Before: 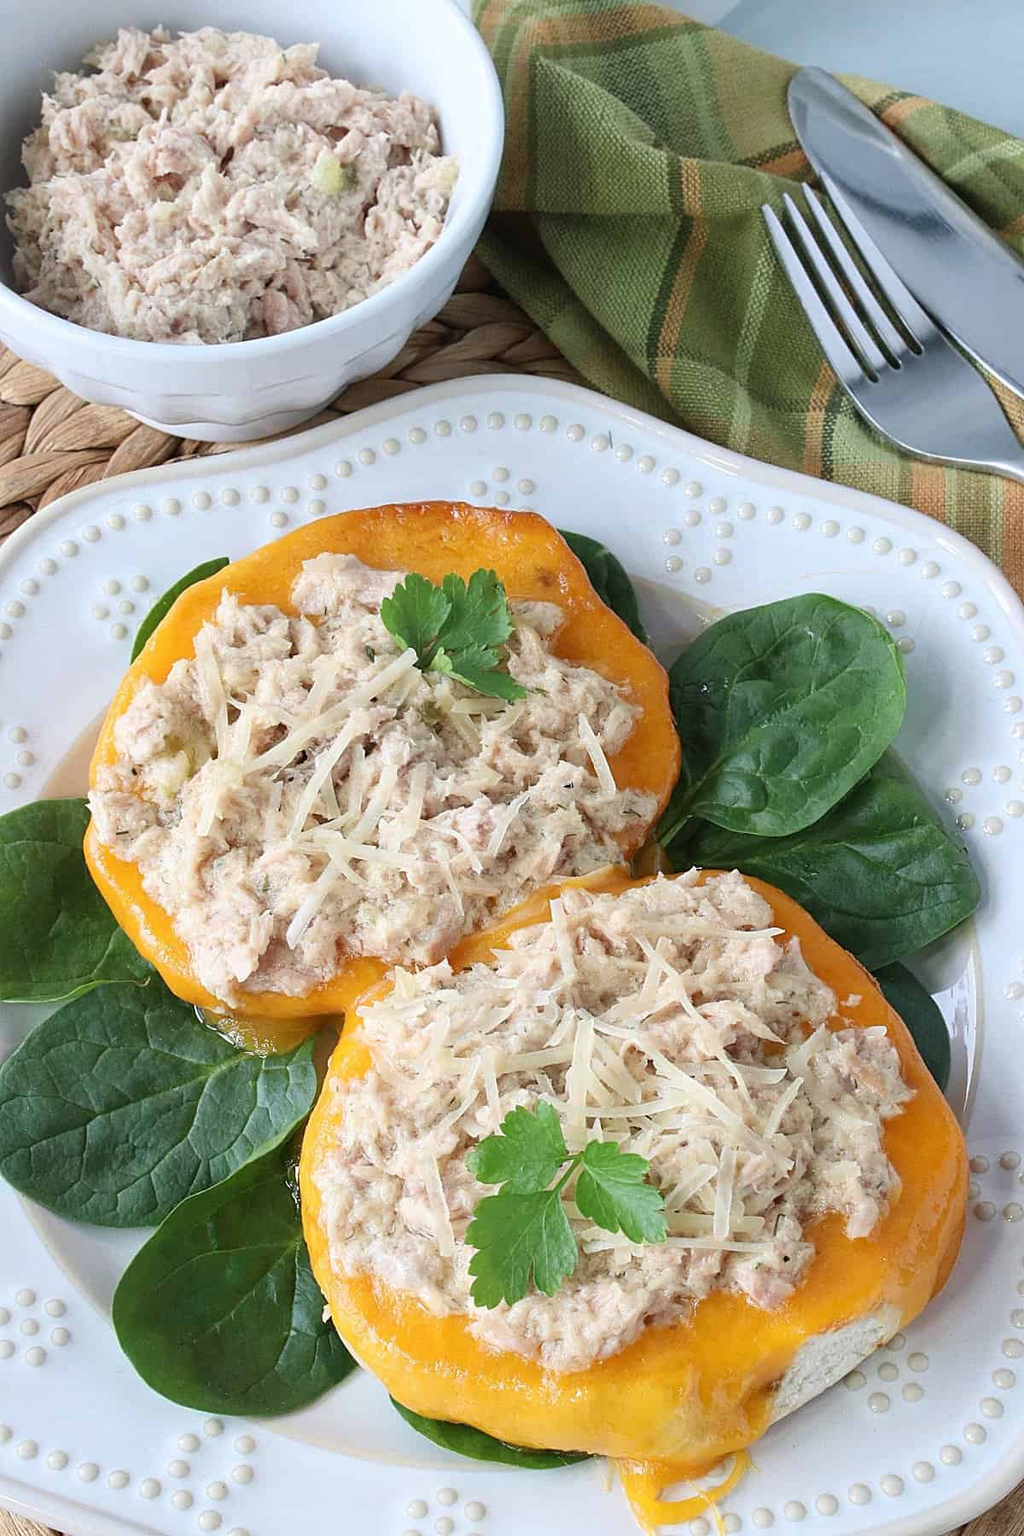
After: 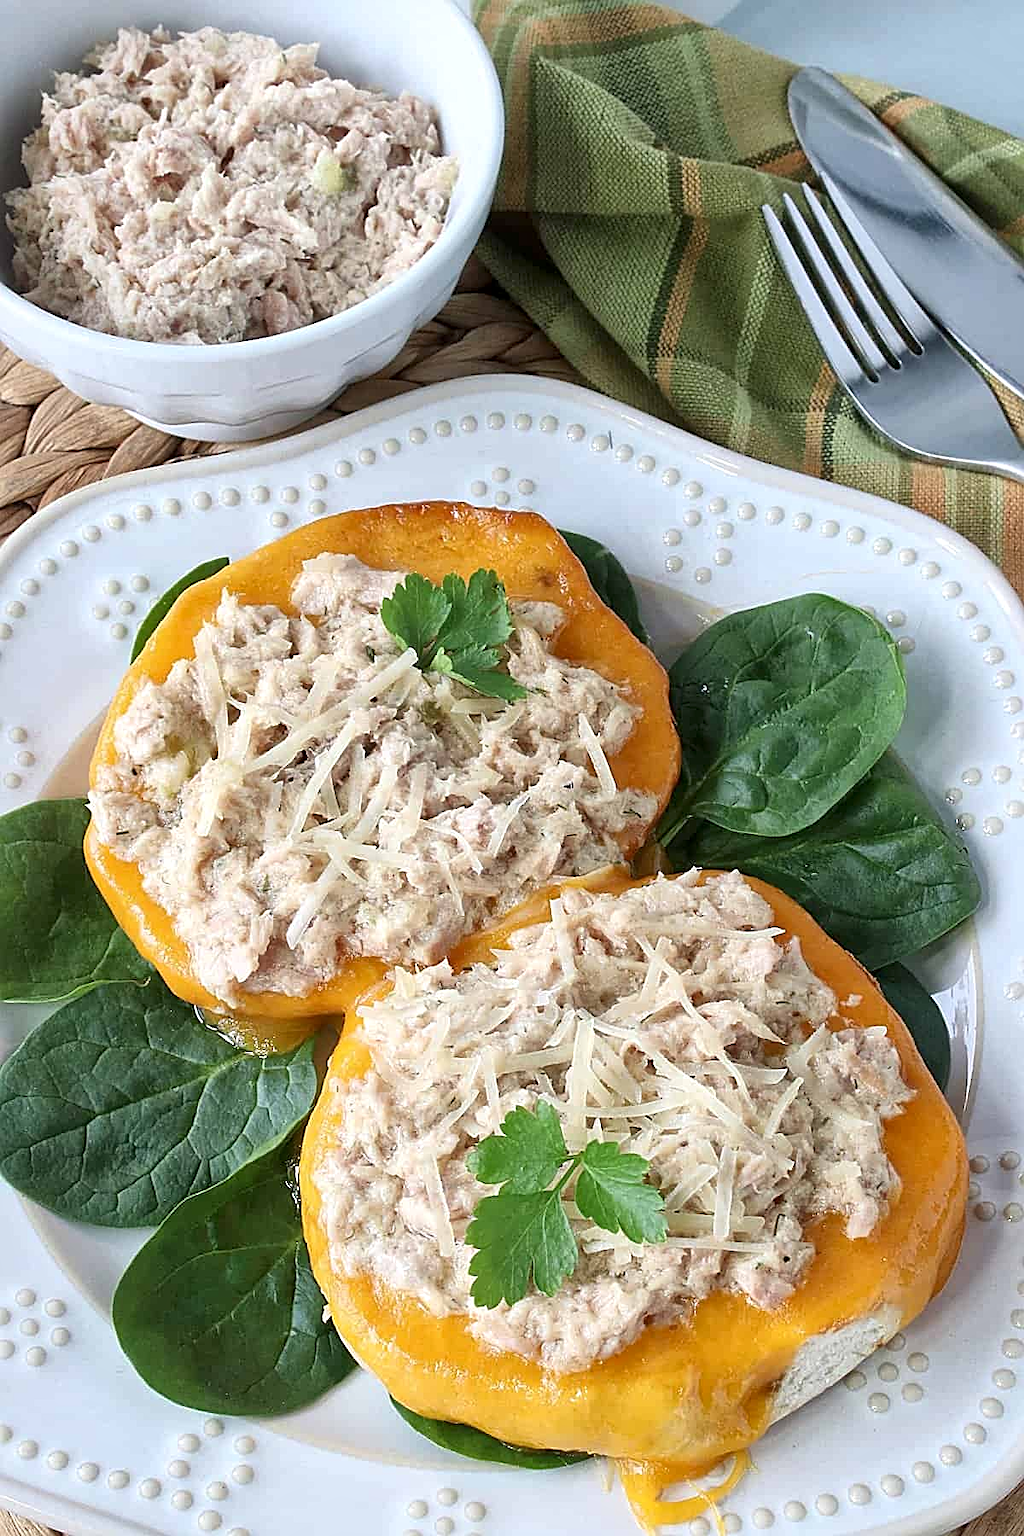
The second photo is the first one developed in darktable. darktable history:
sharpen: on, module defaults
local contrast: mode bilateral grid, contrast 20, coarseness 50, detail 141%, midtone range 0.2
